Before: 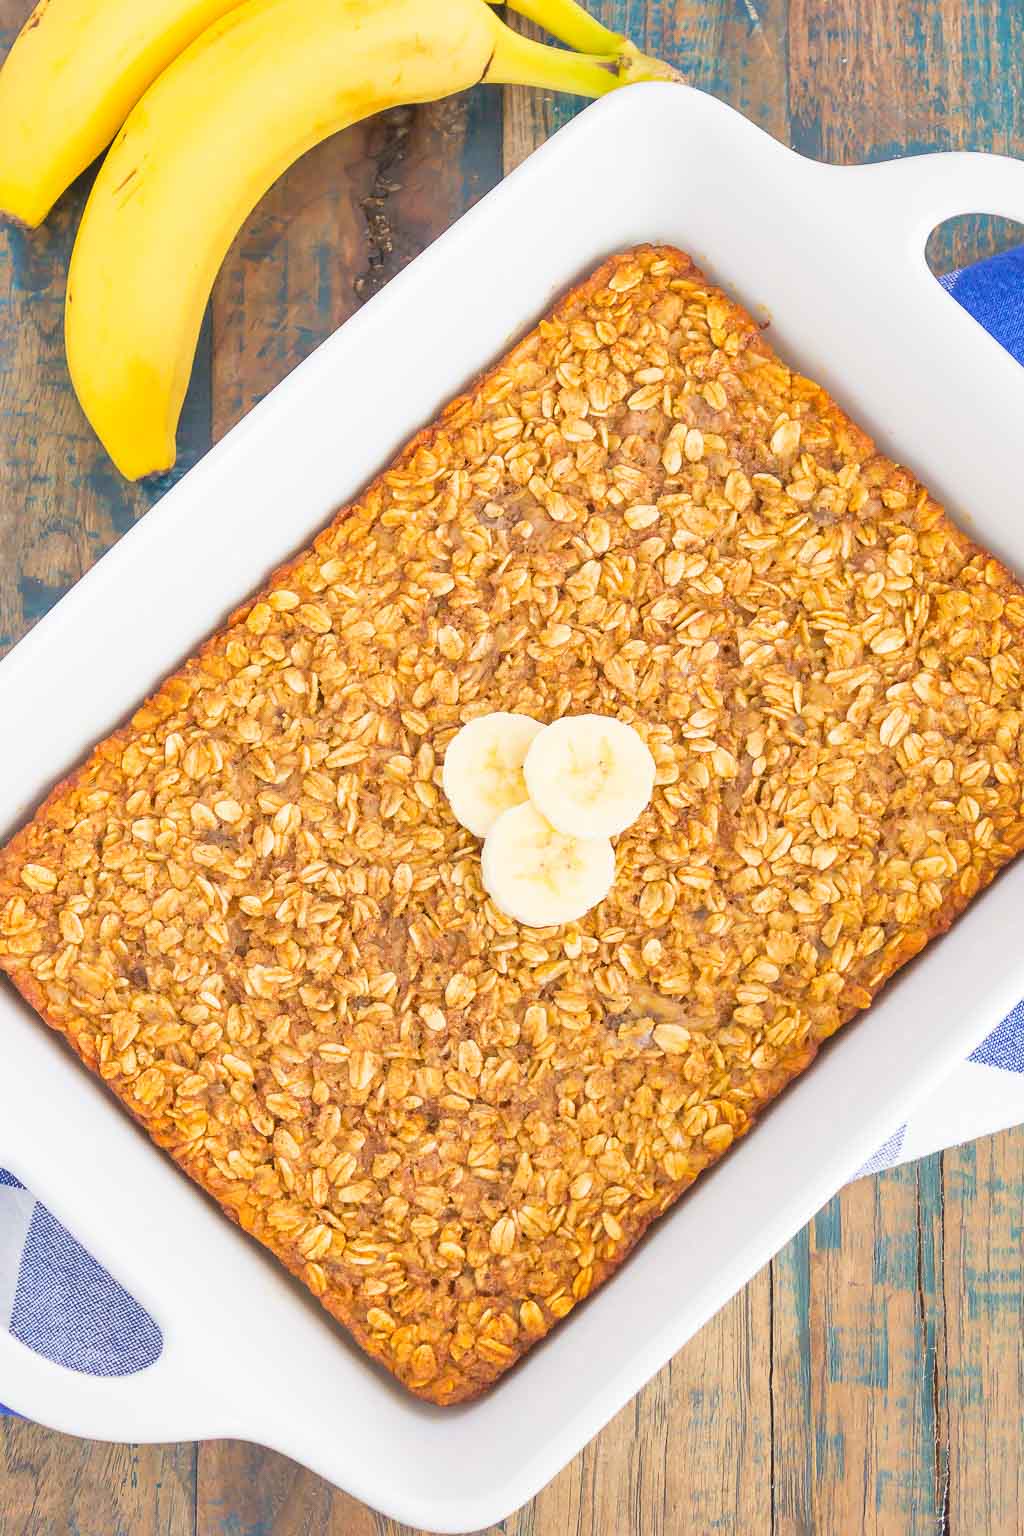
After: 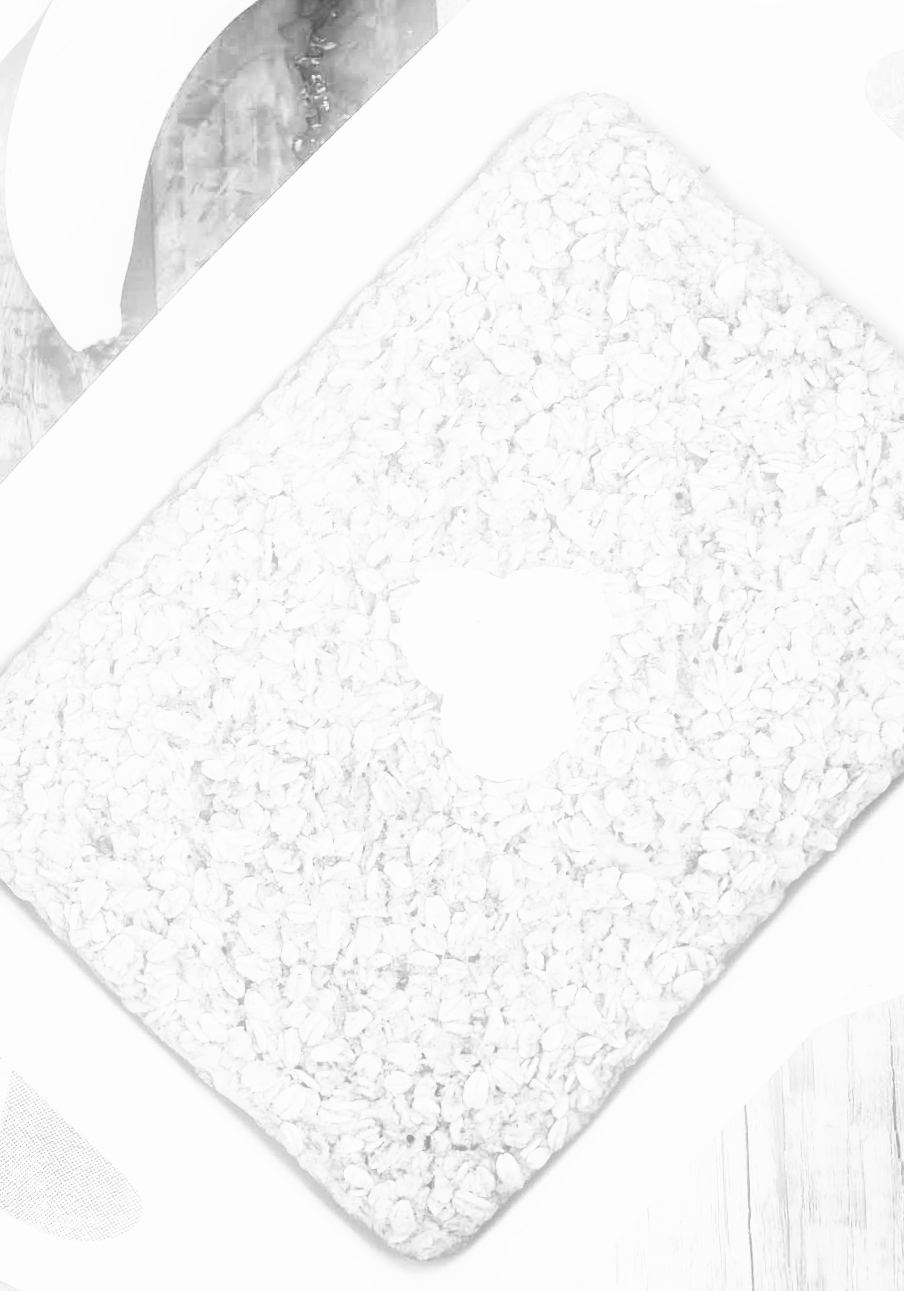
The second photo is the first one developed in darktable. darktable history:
monochrome: on, module defaults
rotate and perspective: rotation -2.12°, lens shift (vertical) 0.009, lens shift (horizontal) -0.008, automatic cropping original format, crop left 0.036, crop right 0.964, crop top 0.05, crop bottom 0.959
crop: left 3.305%, top 6.436%, right 6.389%, bottom 3.258%
contrast brightness saturation: contrast 0.53, brightness 0.47, saturation -1
tone equalizer: on, module defaults
bloom: size 15%, threshold 97%, strength 7%
color correction: highlights a* 15, highlights b* 31.55
